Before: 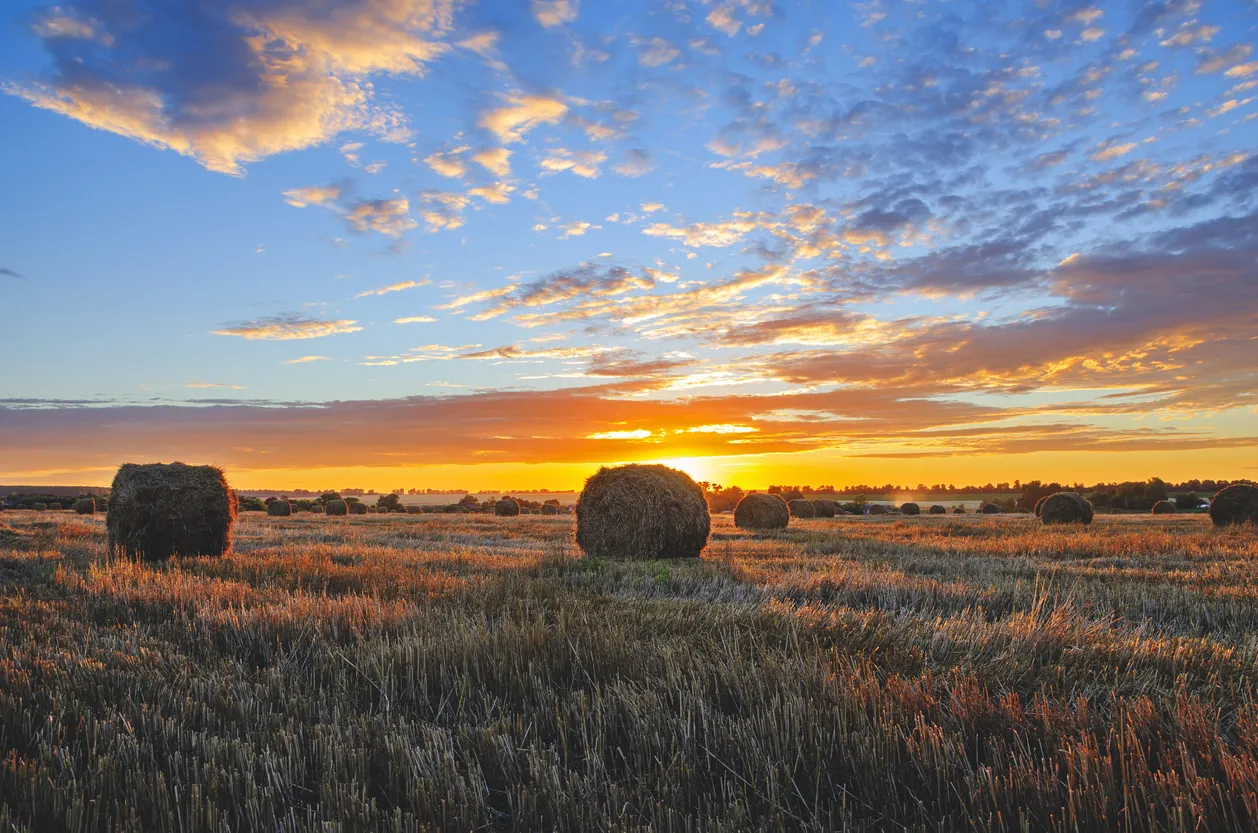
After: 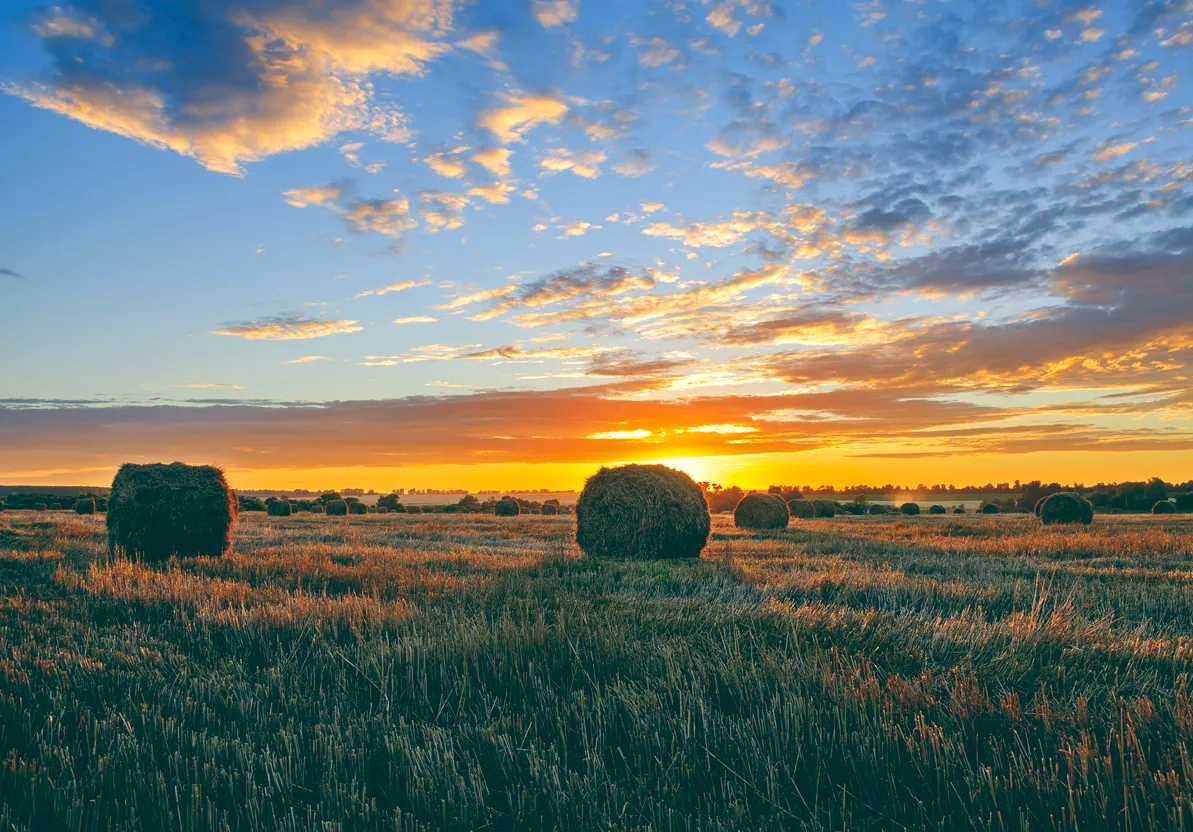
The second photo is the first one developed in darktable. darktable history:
crop and rotate: right 5.167%
contrast brightness saturation: contrast 0.04, saturation 0.07
color balance: lift [1.005, 0.99, 1.007, 1.01], gamma [1, 0.979, 1.011, 1.021], gain [0.923, 1.098, 1.025, 0.902], input saturation 90.45%, contrast 7.73%, output saturation 105.91%
